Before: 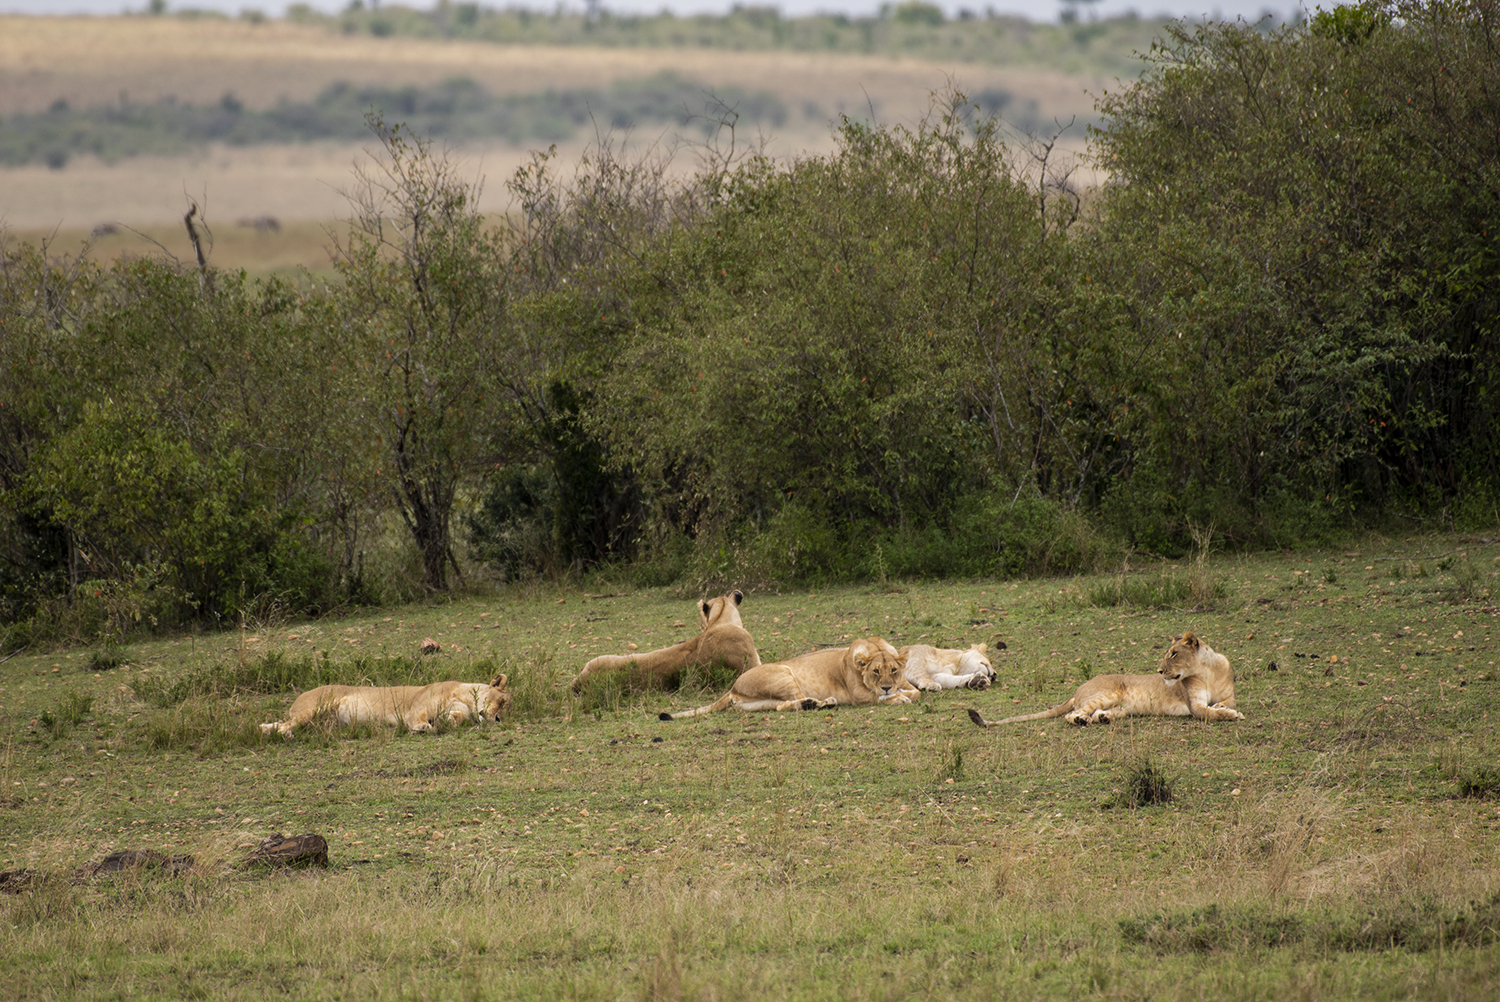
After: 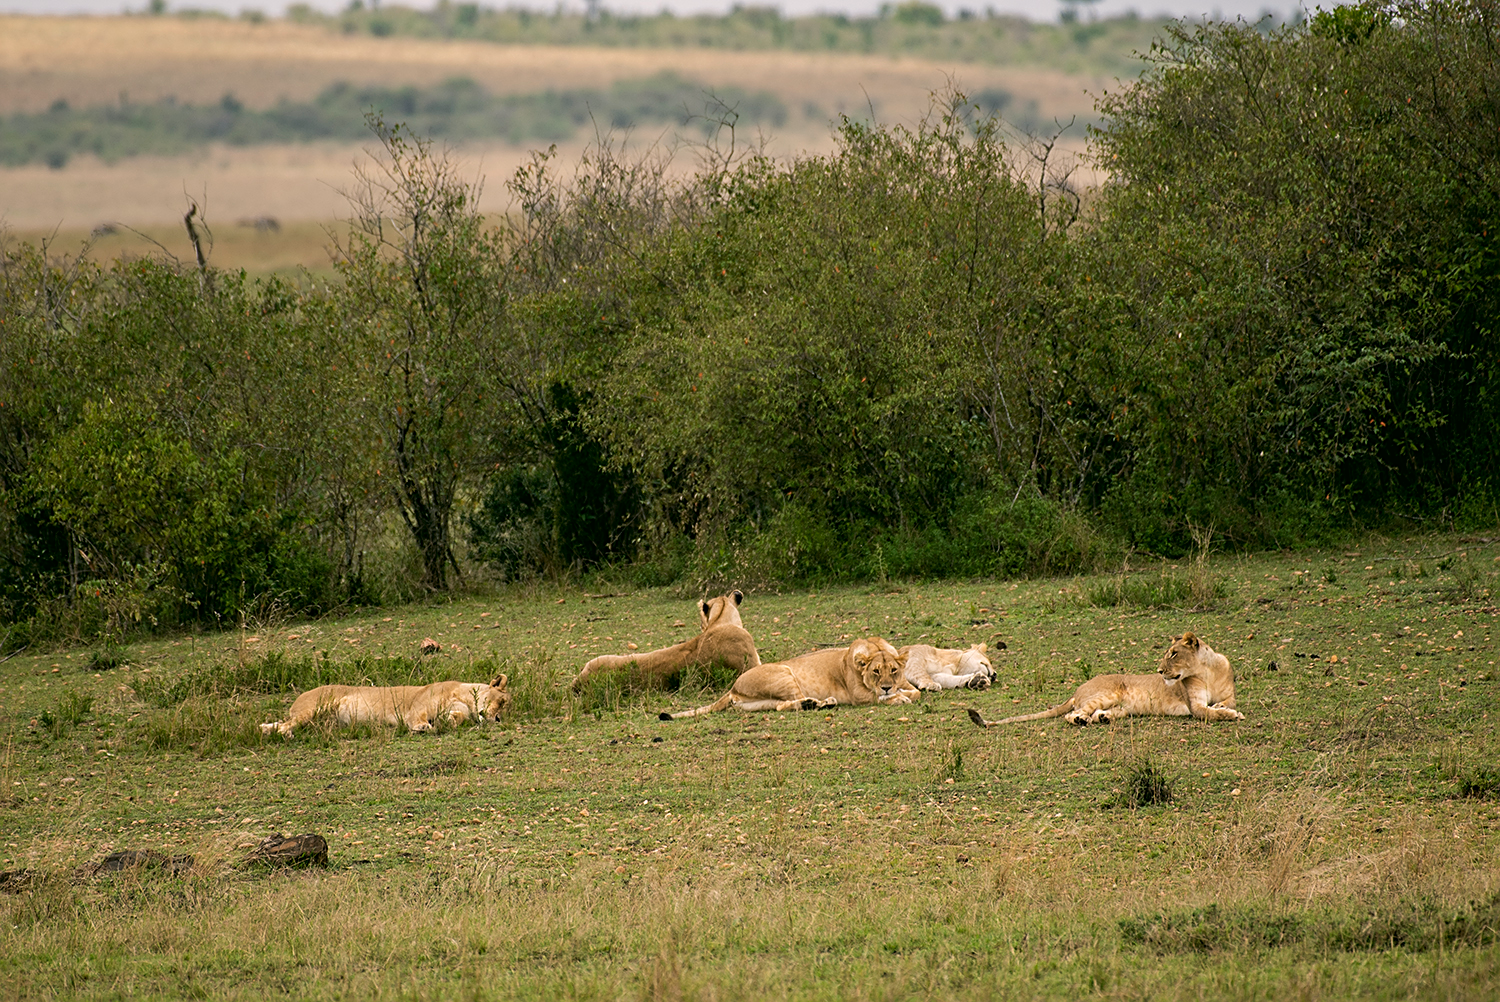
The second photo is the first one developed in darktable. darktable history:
sharpen: on, module defaults
color correction: highlights a* 4.22, highlights b* 4.99, shadows a* -7.98, shadows b* 4.7
